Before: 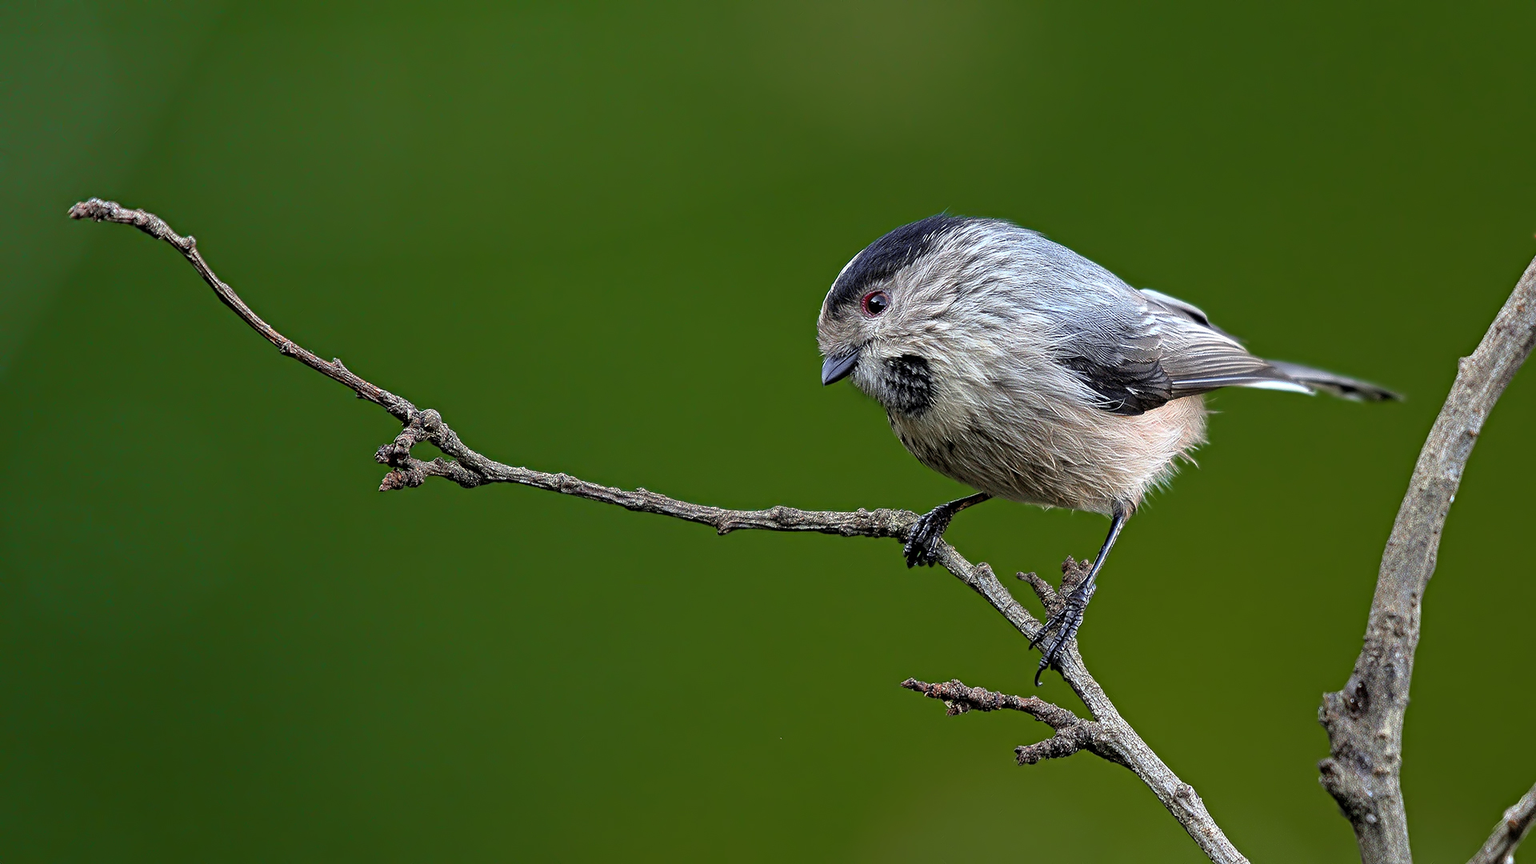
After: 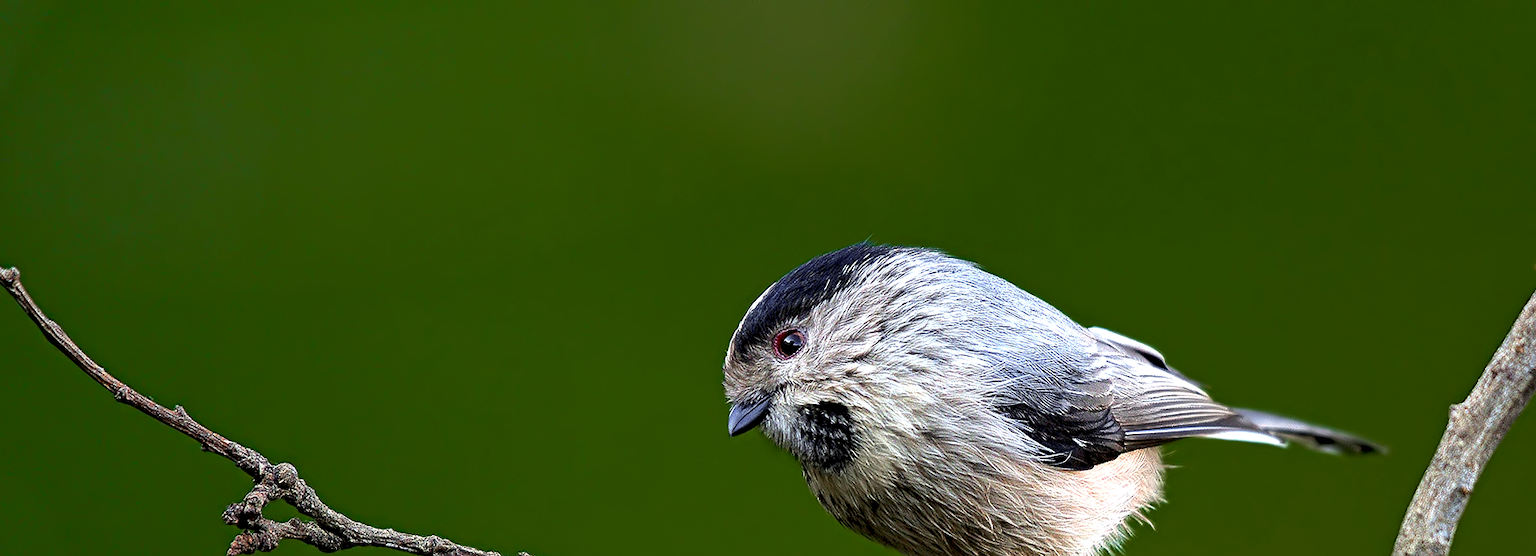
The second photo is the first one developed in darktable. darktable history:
crop and rotate: left 11.645%, bottom 43.098%
exposure: black level correction 0.009, exposure -0.167 EV, compensate highlight preservation false
tone equalizer: -8 EV 0.001 EV, -7 EV -0.002 EV, -6 EV 0.003 EV, -5 EV -0.068 EV, -4 EV -0.115 EV, -3 EV -0.183 EV, -2 EV 0.212 EV, -1 EV 0.723 EV, +0 EV 0.486 EV
velvia: on, module defaults
